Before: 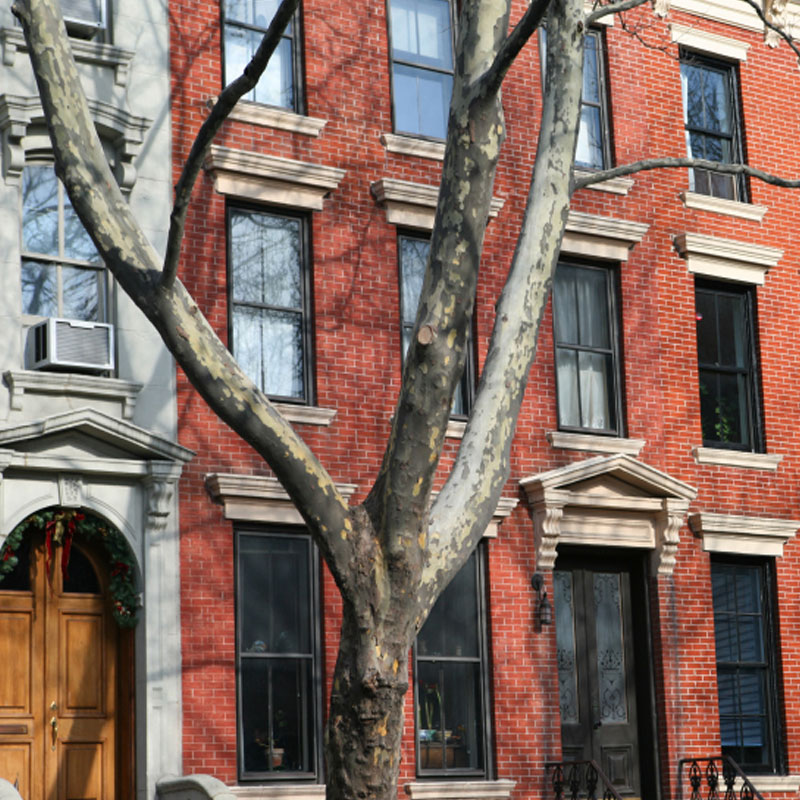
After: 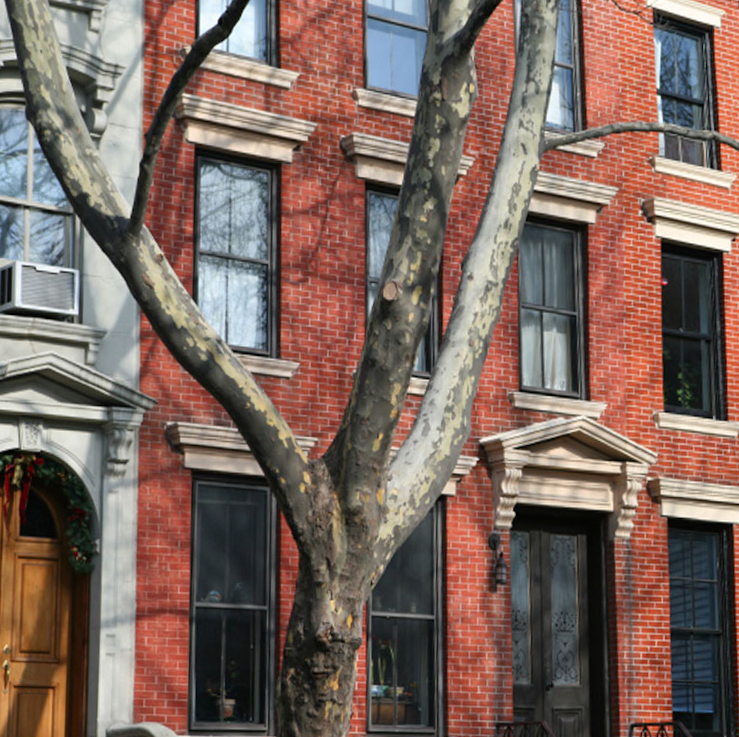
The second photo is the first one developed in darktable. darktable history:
crop and rotate: angle -1.91°, left 3.152%, top 4.173%, right 1.359%, bottom 0.592%
